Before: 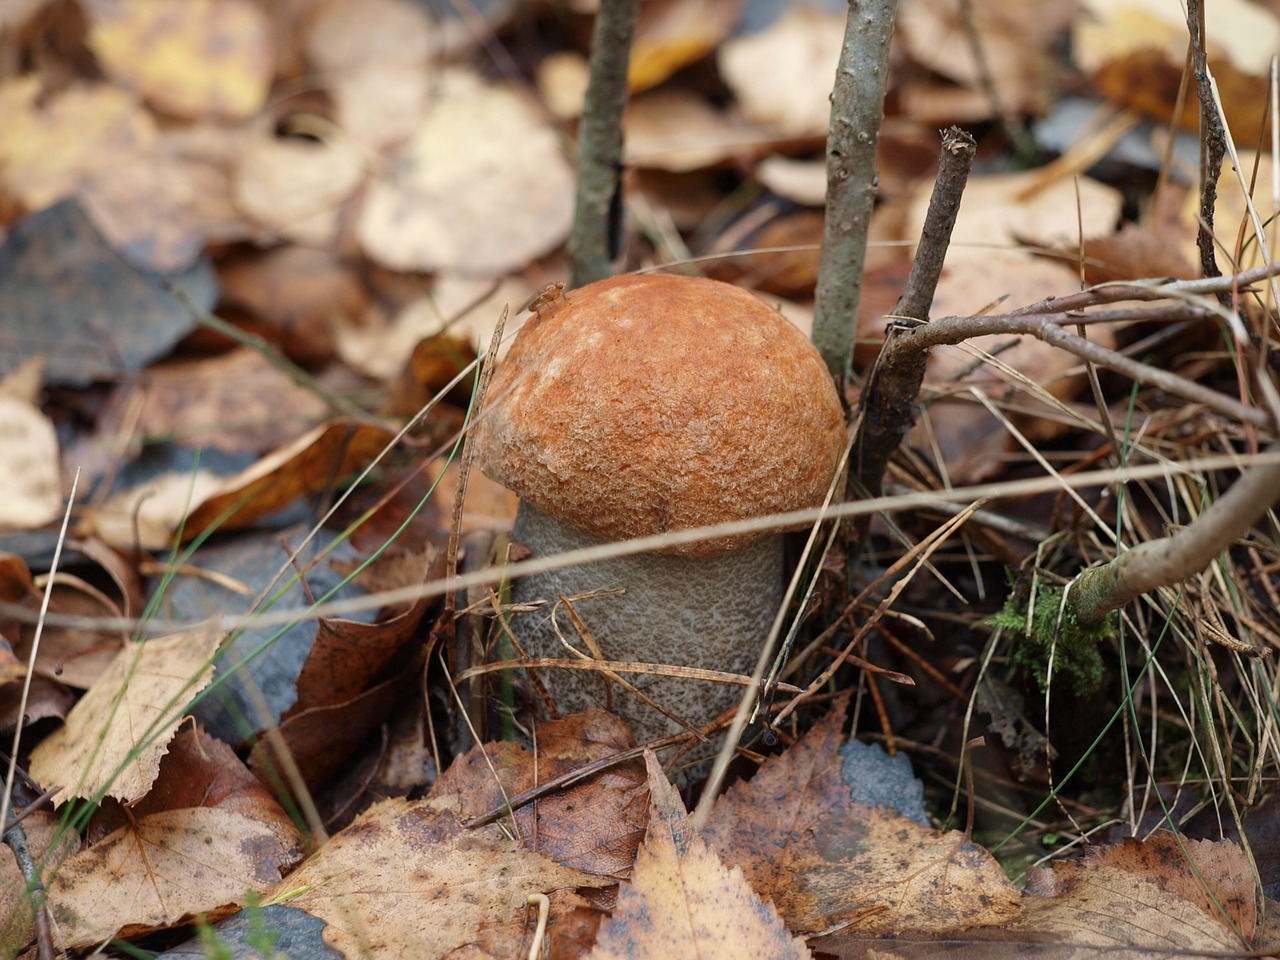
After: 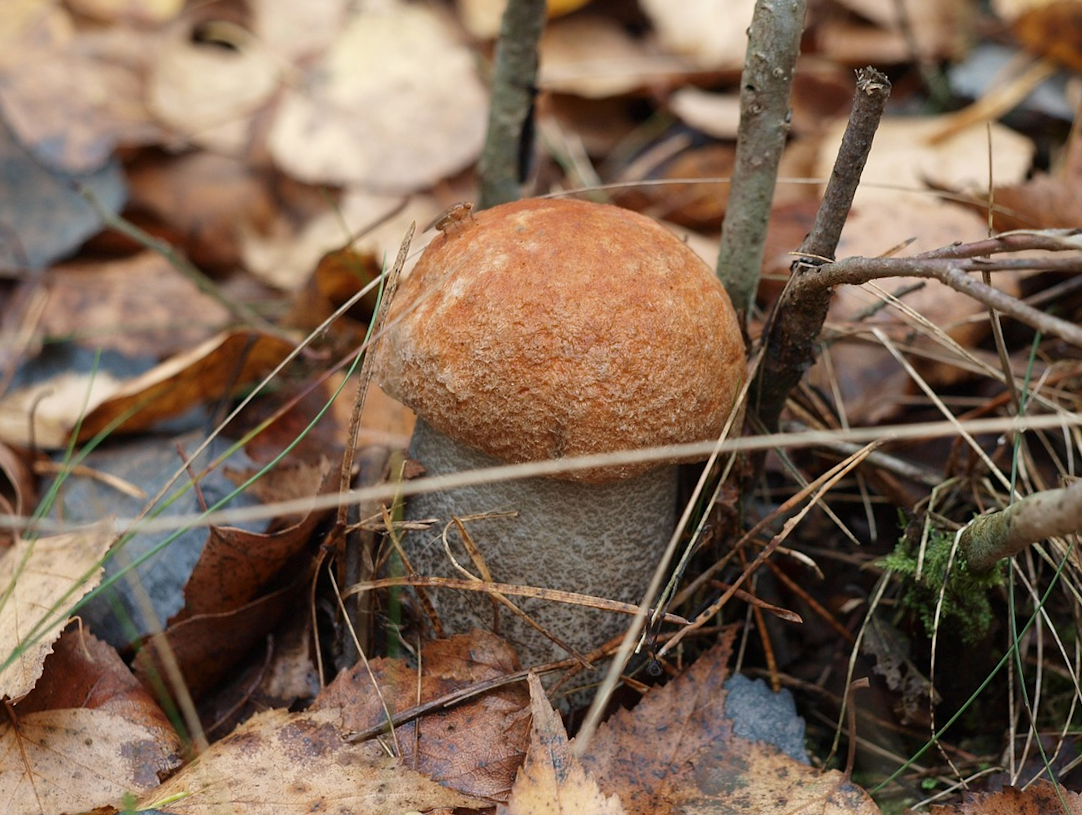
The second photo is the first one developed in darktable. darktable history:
crop and rotate: angle -2.93°, left 5.182%, top 5.162%, right 4.605%, bottom 4.192%
